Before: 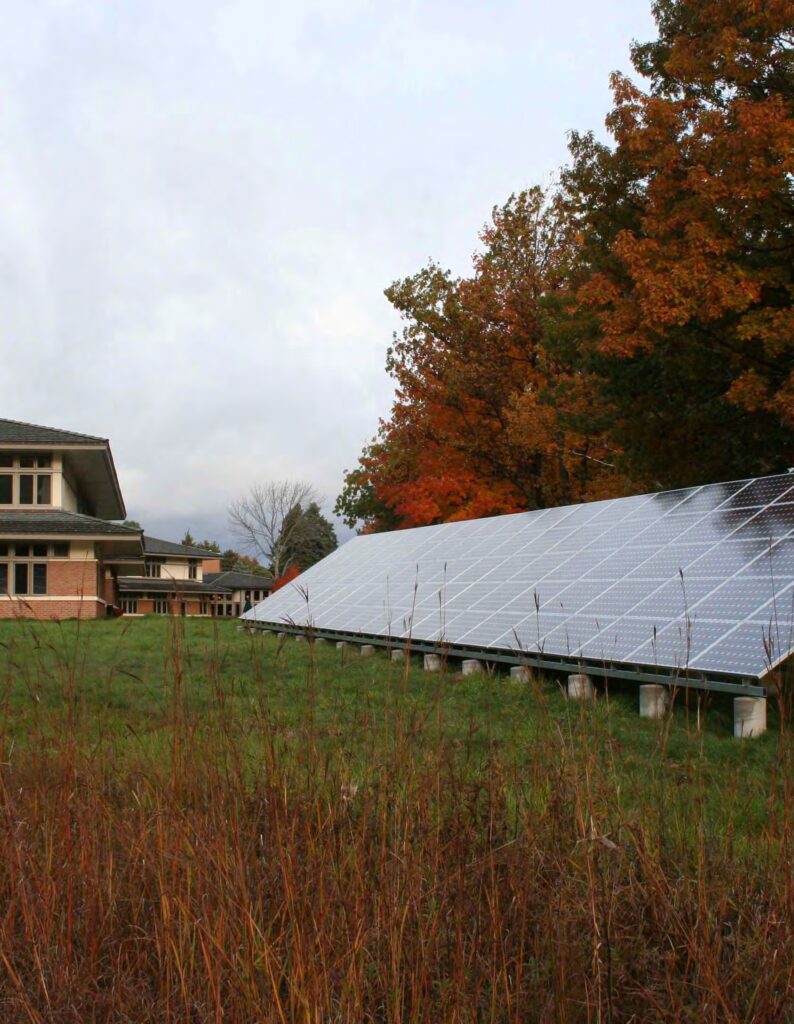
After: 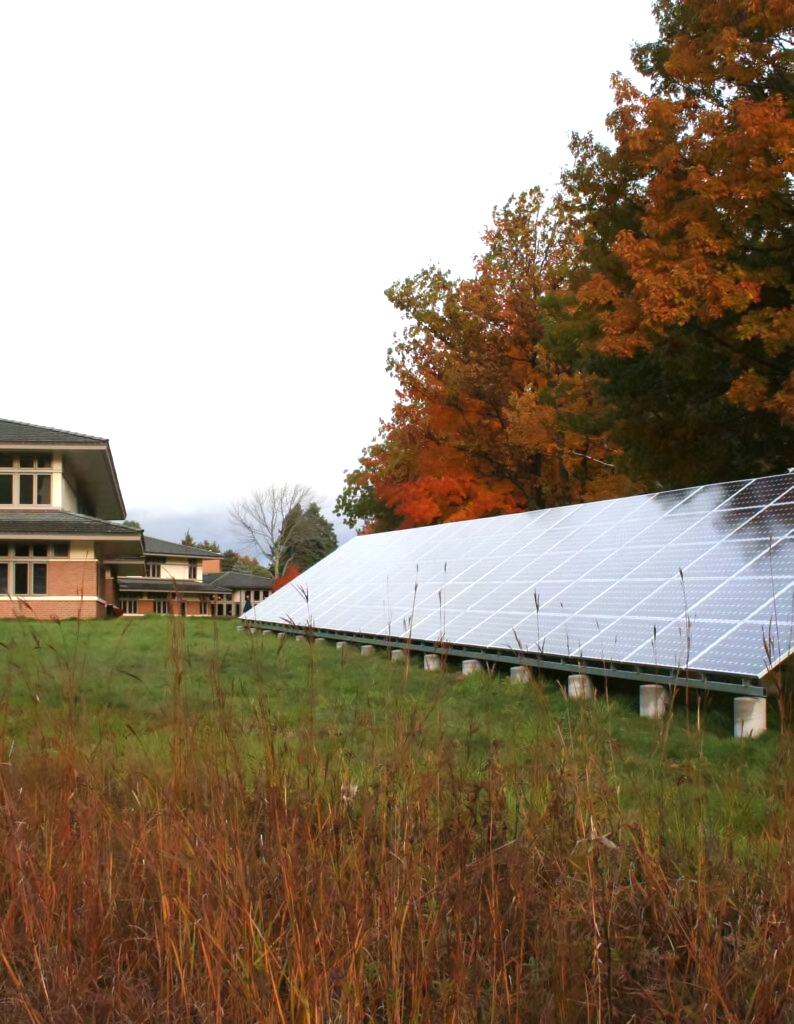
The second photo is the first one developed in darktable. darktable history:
exposure: exposure 0.7 EV, compensate highlight preservation false
astrophoto denoise: on, module defaults | blend: blend mode normal, opacity 50%; mask: uniform (no mask)
